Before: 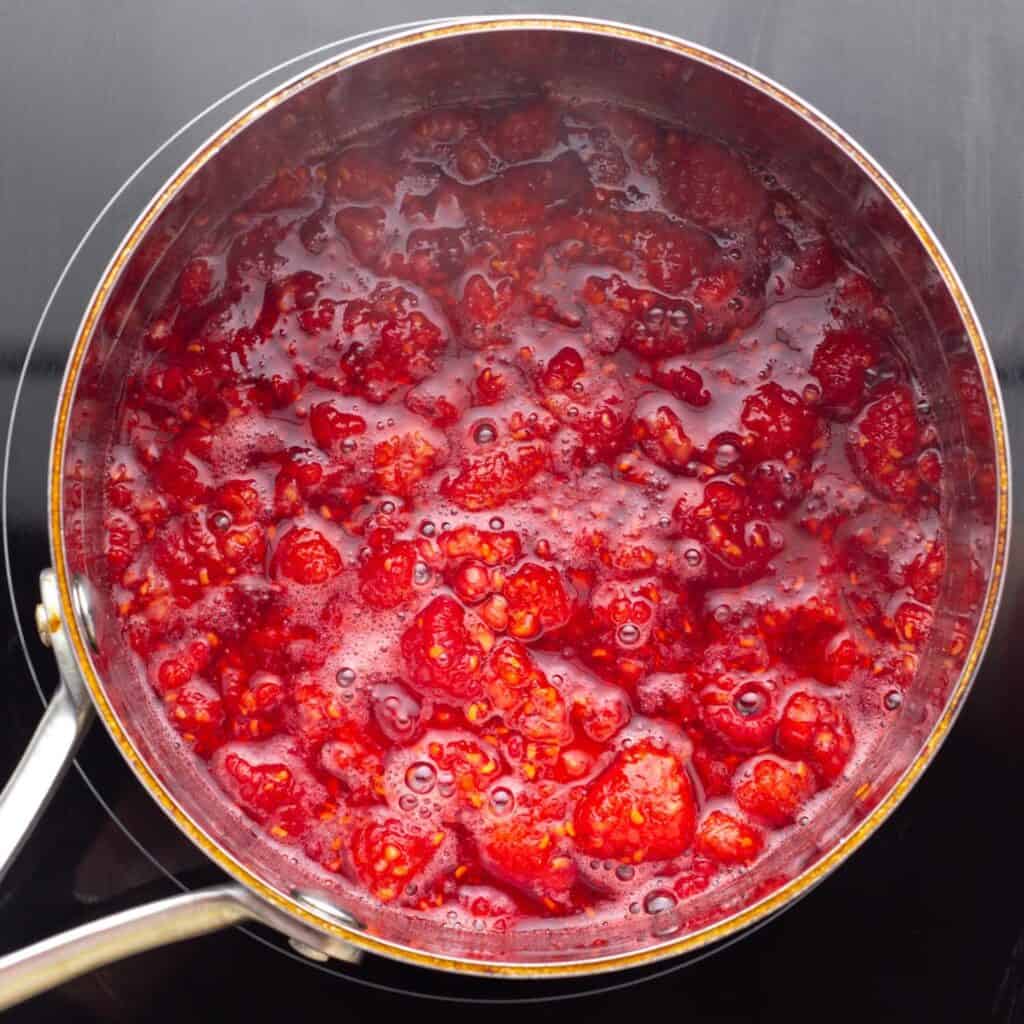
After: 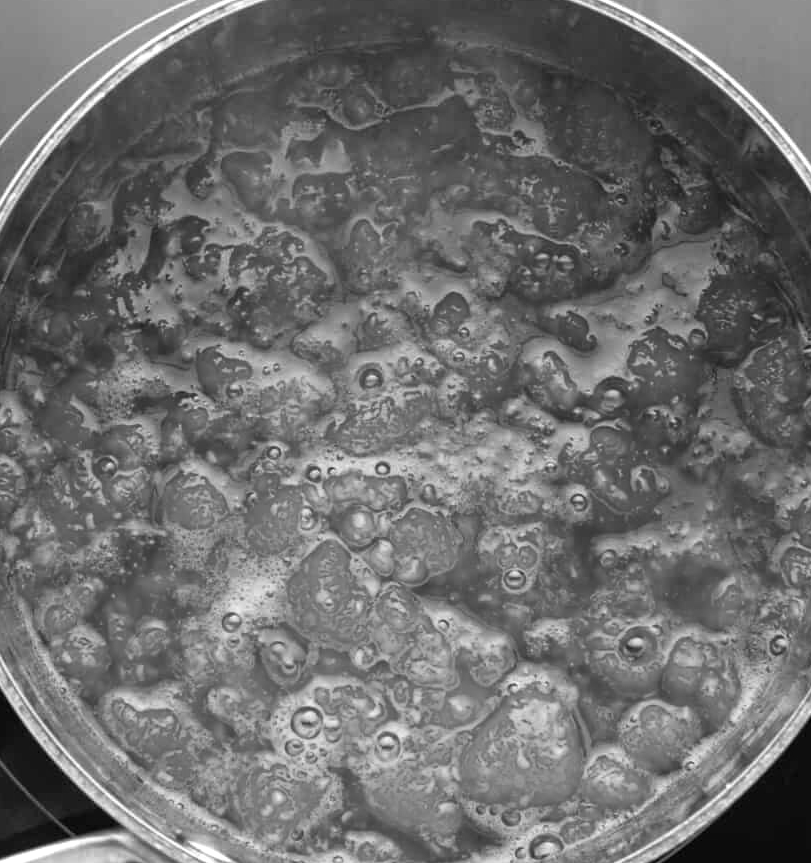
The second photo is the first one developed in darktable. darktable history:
monochrome: a 32, b 64, size 2.3, highlights 1
exposure: exposure 0.2 EV, compensate highlight preservation false
crop: left 11.225%, top 5.381%, right 9.565%, bottom 10.314%
